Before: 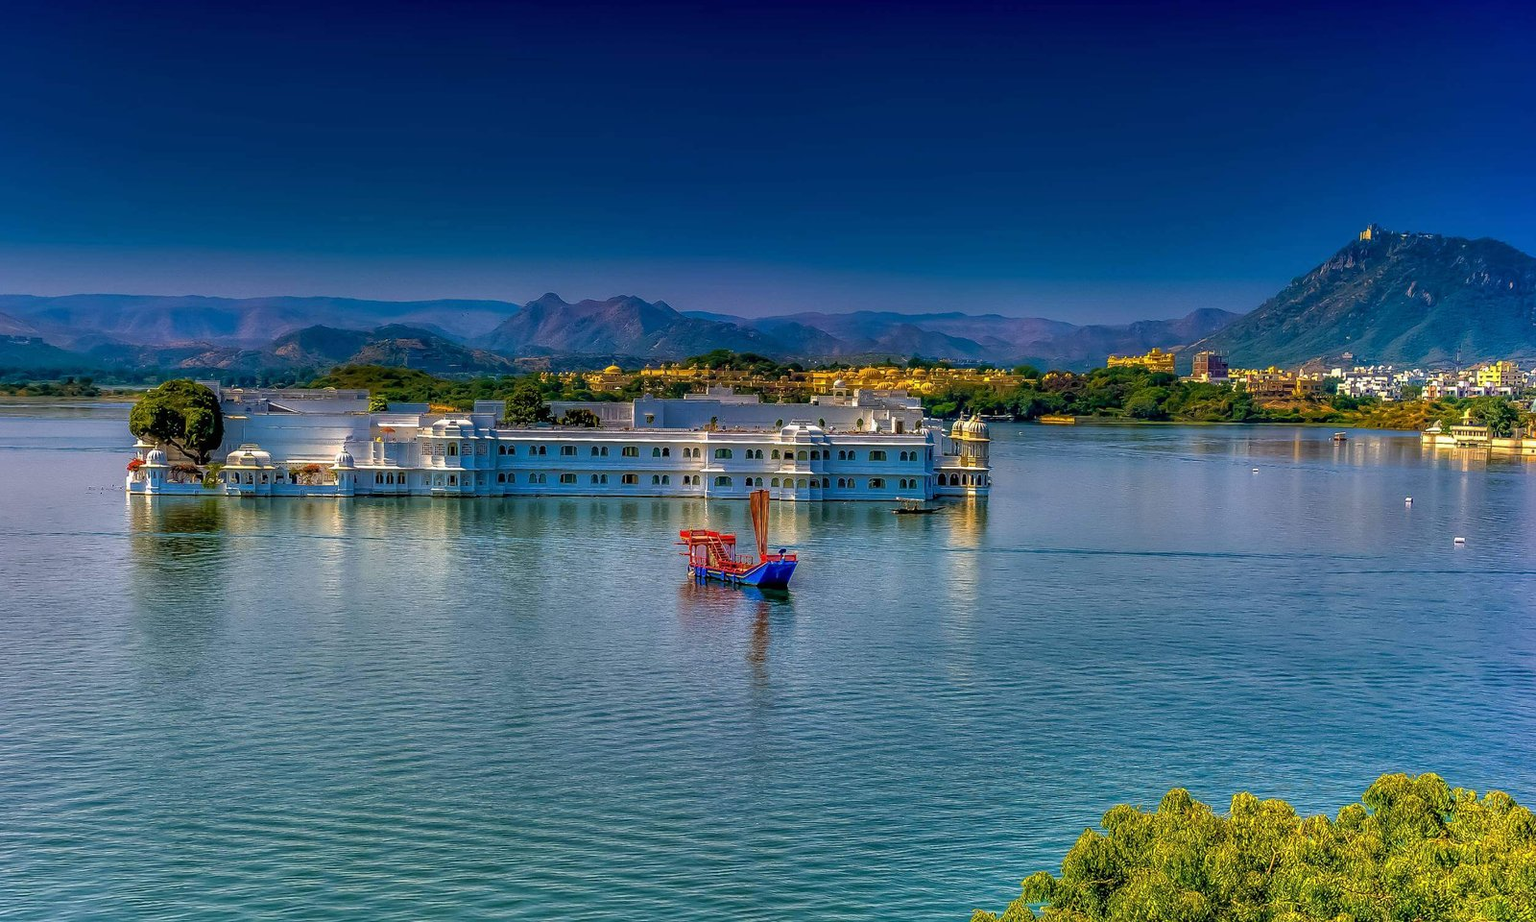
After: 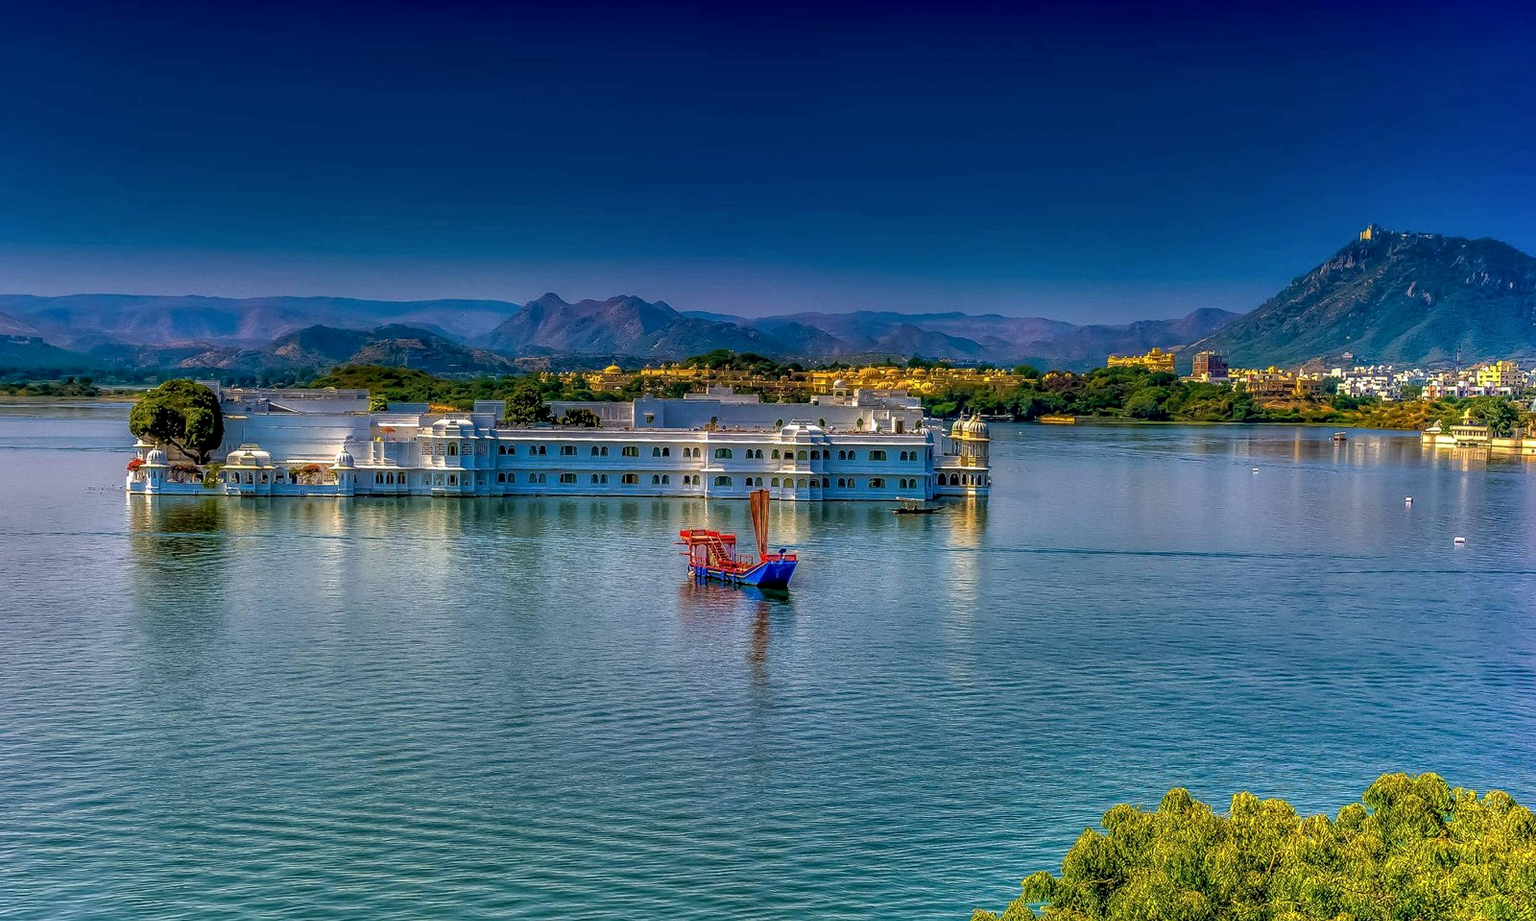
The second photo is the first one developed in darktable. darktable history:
local contrast: detail 120%
